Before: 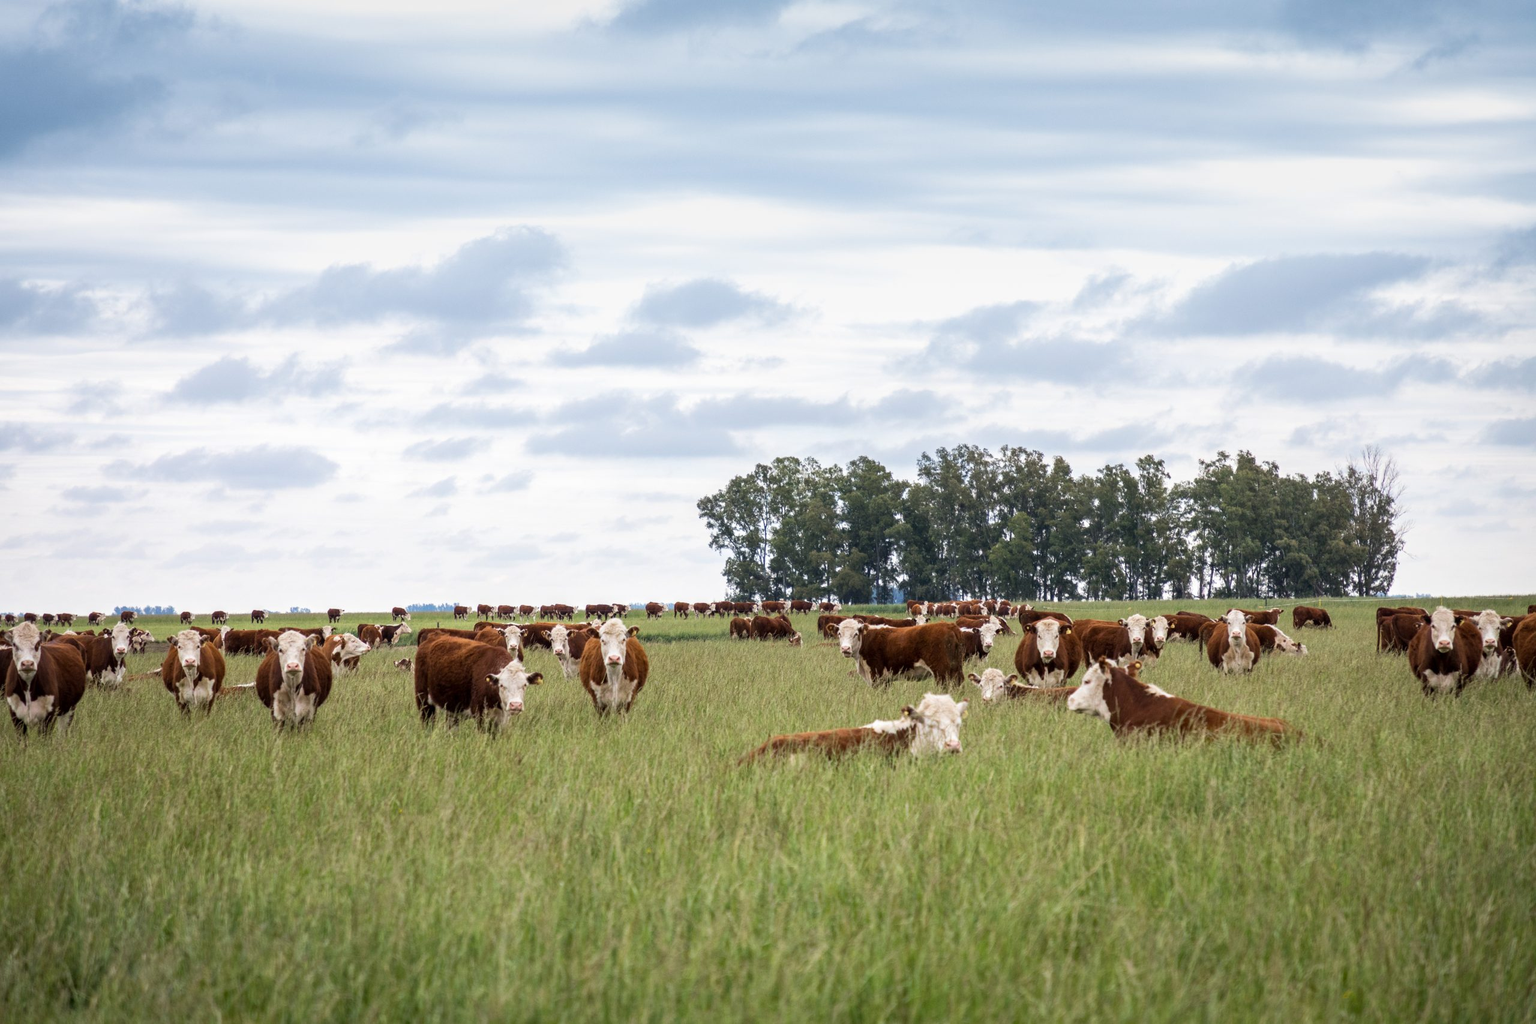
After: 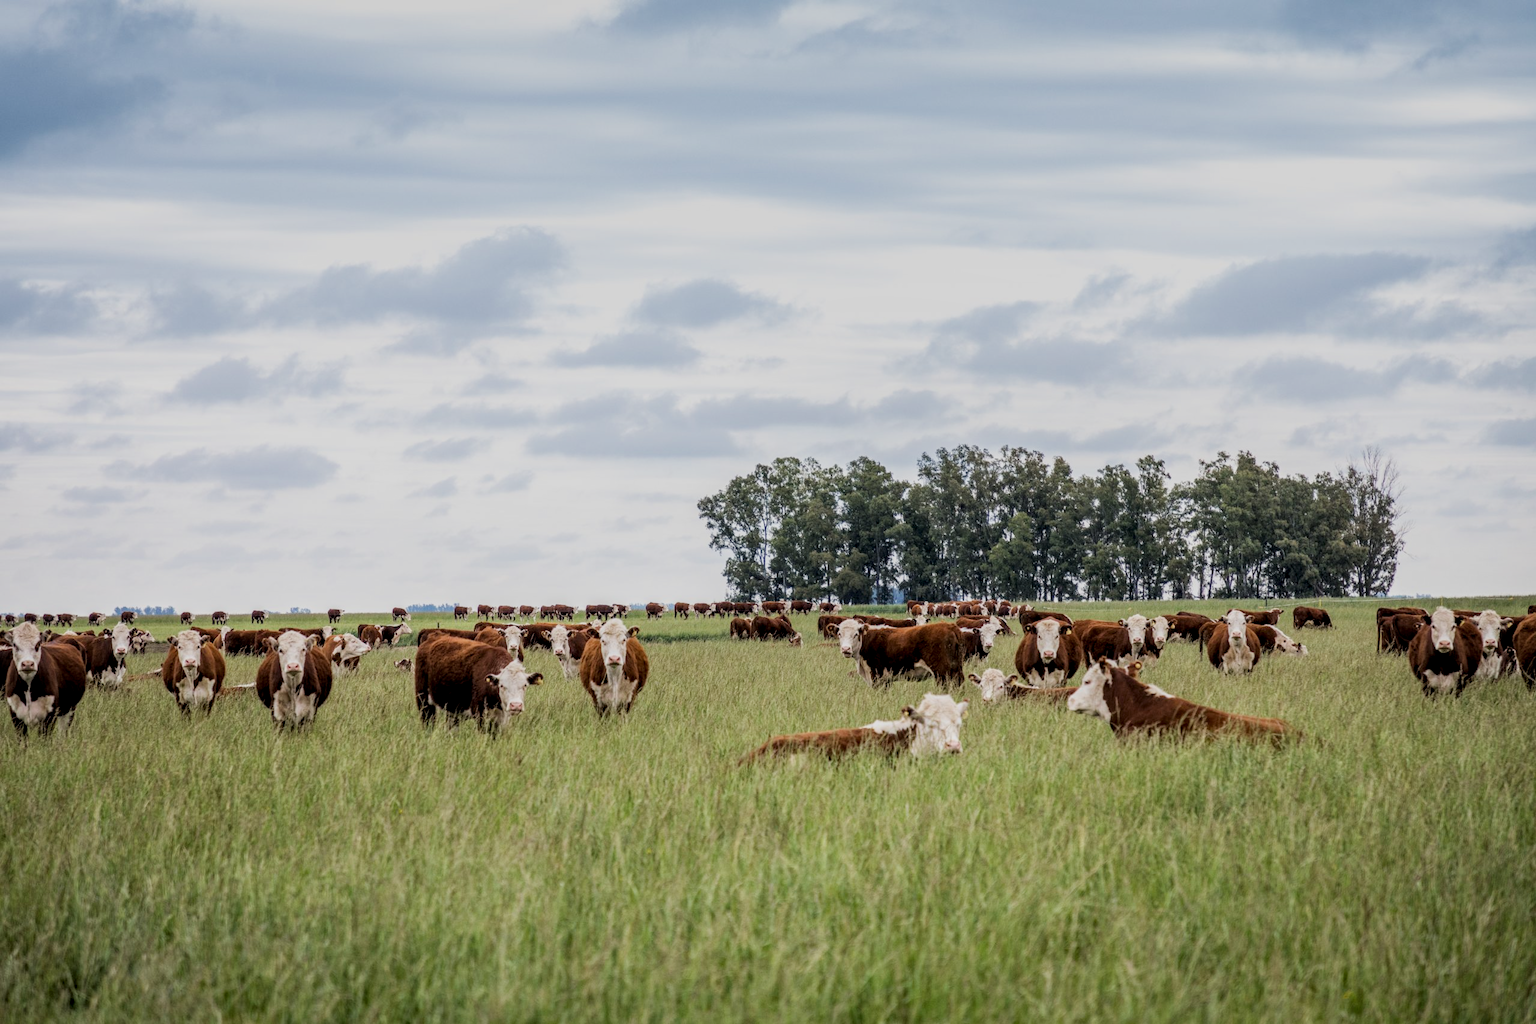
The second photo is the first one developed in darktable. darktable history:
filmic rgb: black relative exposure -7.65 EV, white relative exposure 4.56 EV, hardness 3.61
local contrast: detail 130%
